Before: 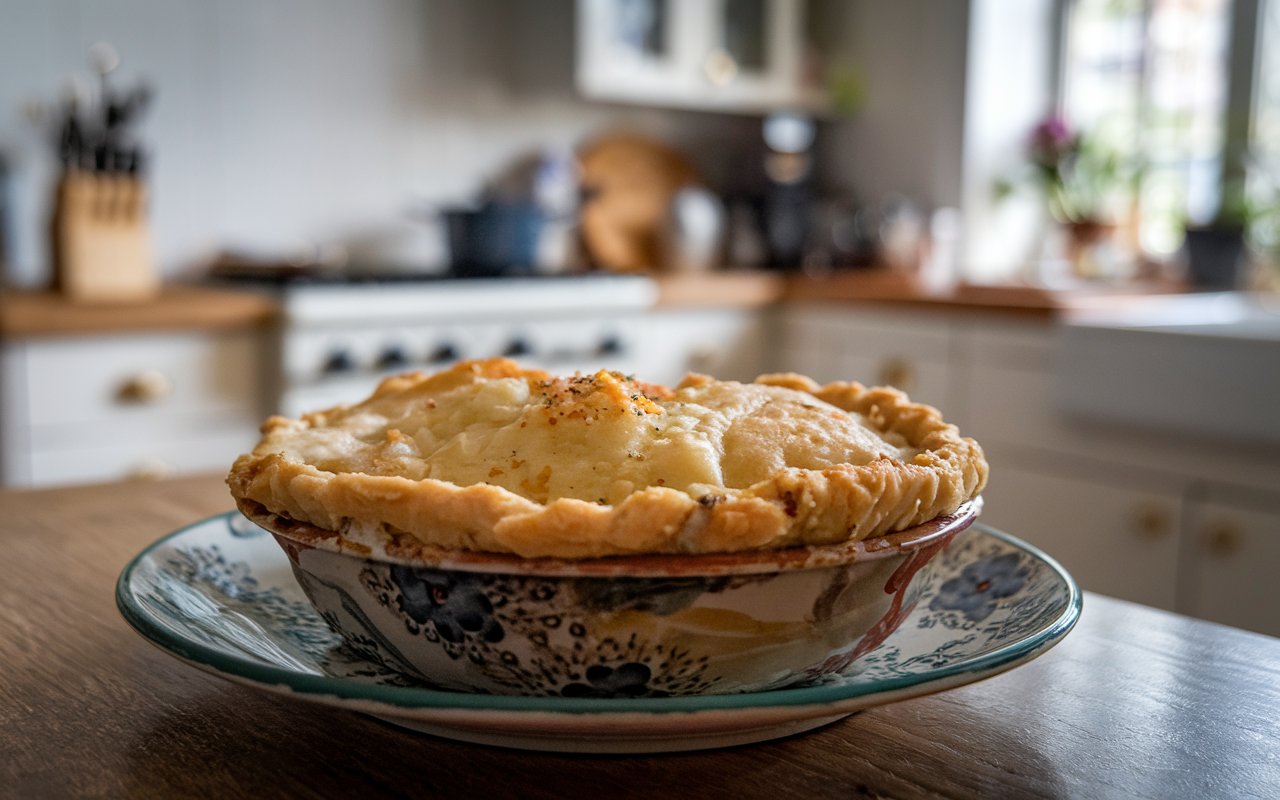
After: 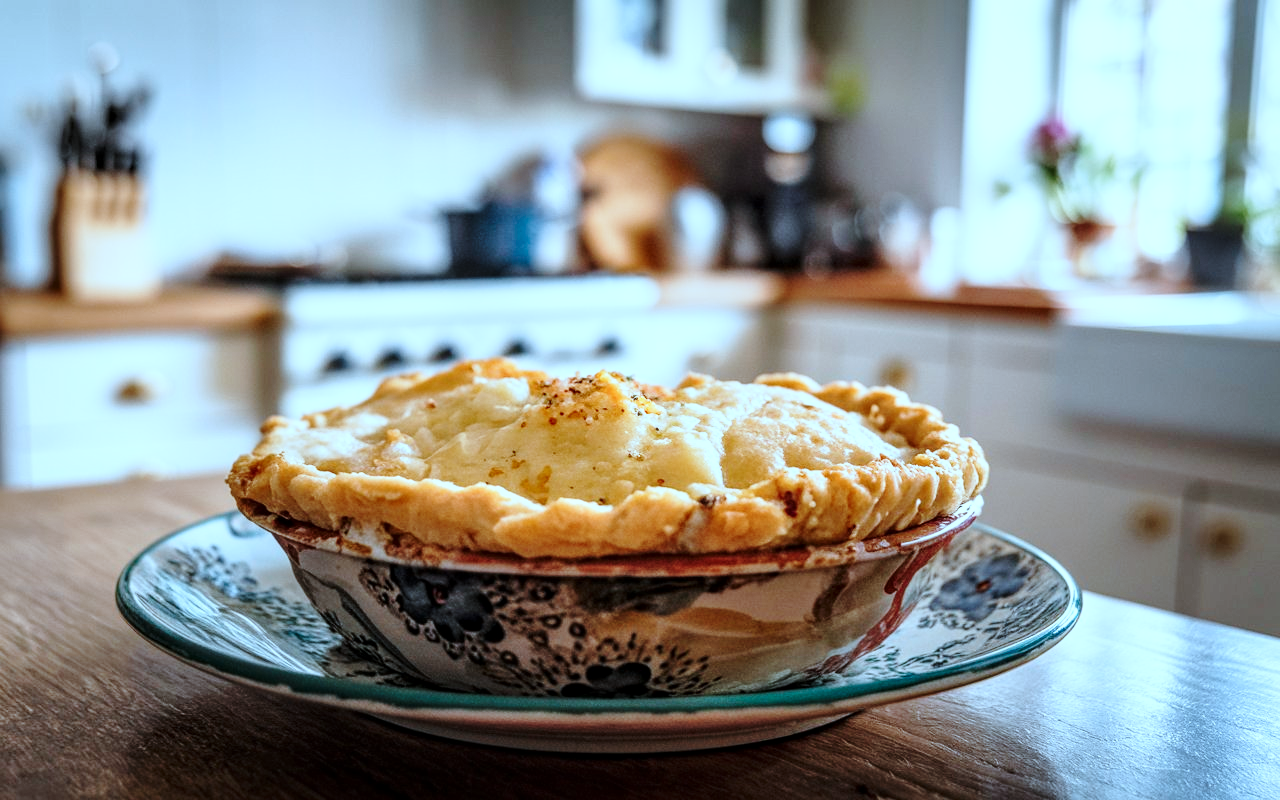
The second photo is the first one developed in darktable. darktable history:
color correction: highlights a* -9.55, highlights b* -21.82
local contrast: on, module defaults
base curve: curves: ch0 [(0, 0) (0.028, 0.03) (0.121, 0.232) (0.46, 0.748) (0.859, 0.968) (1, 1)], preserve colors none
